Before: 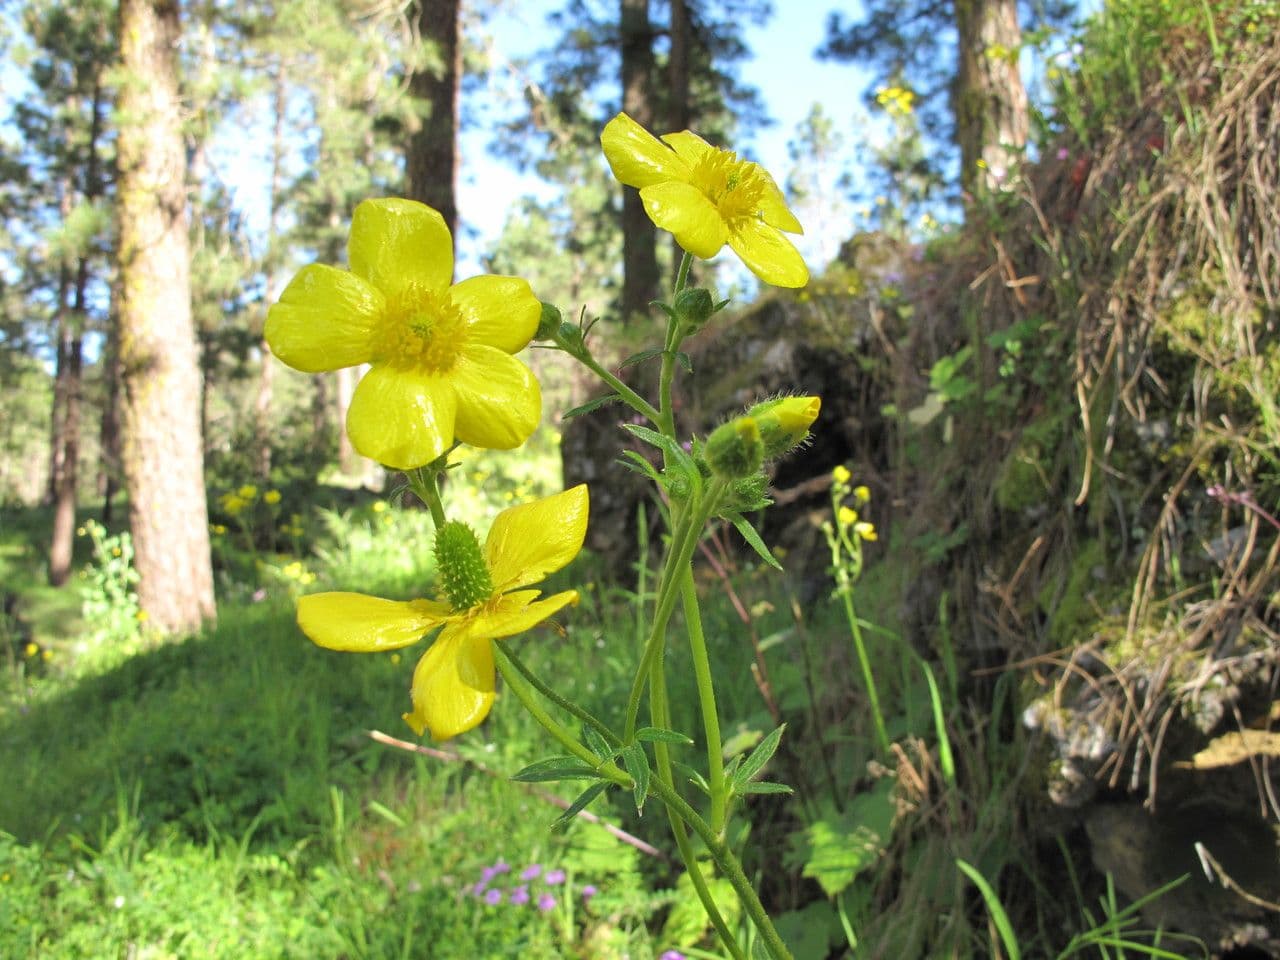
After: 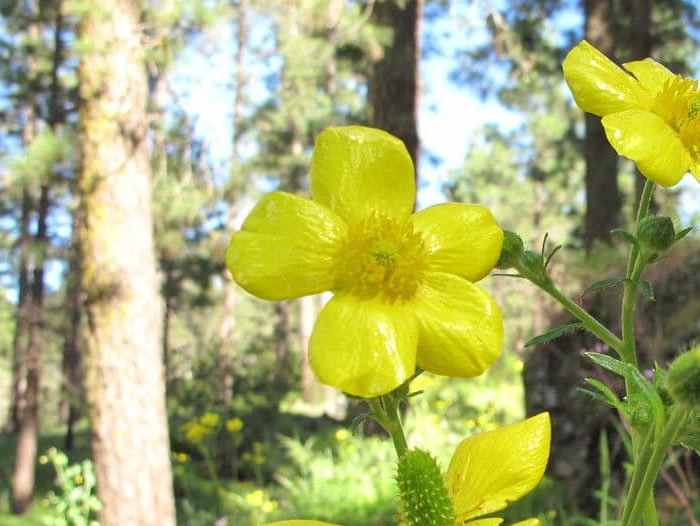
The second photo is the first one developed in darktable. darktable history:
crop and rotate: left 3.047%, top 7.509%, right 42.236%, bottom 37.598%
white balance: emerald 1
